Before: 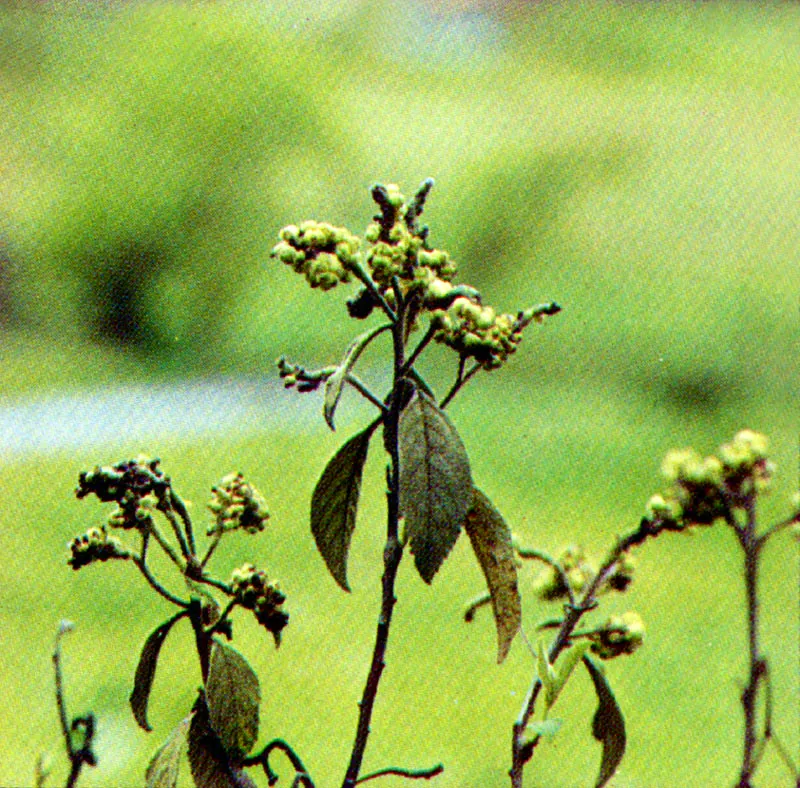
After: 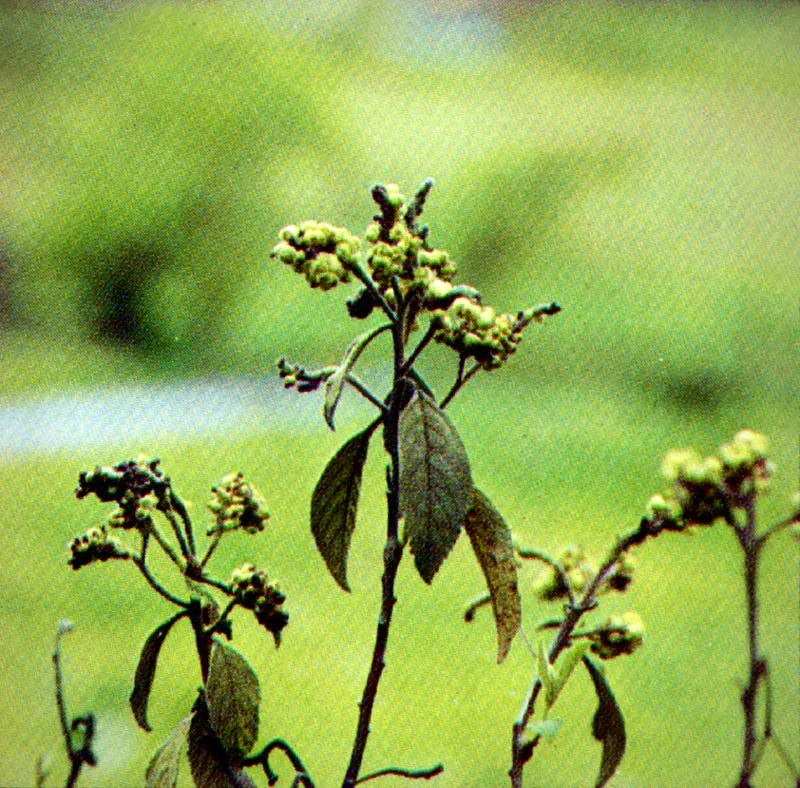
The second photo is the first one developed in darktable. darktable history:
contrast brightness saturation: contrast 0.074
vignetting: fall-off radius 63.66%, saturation -0.029
